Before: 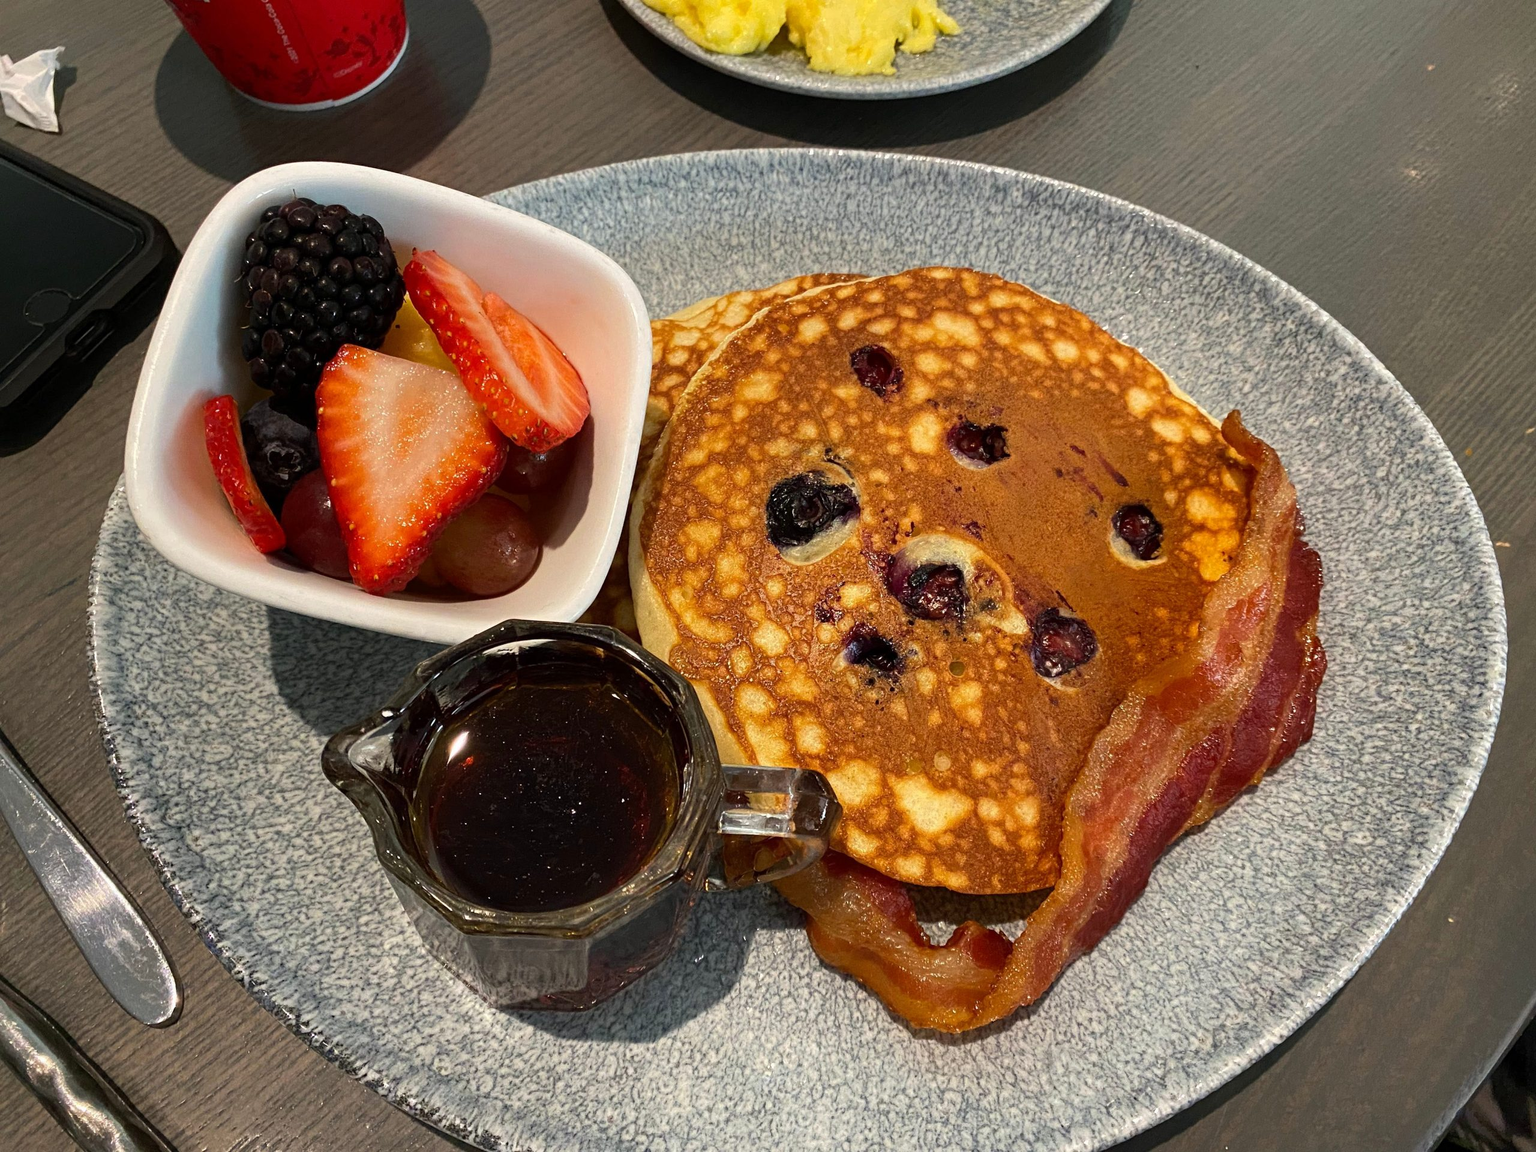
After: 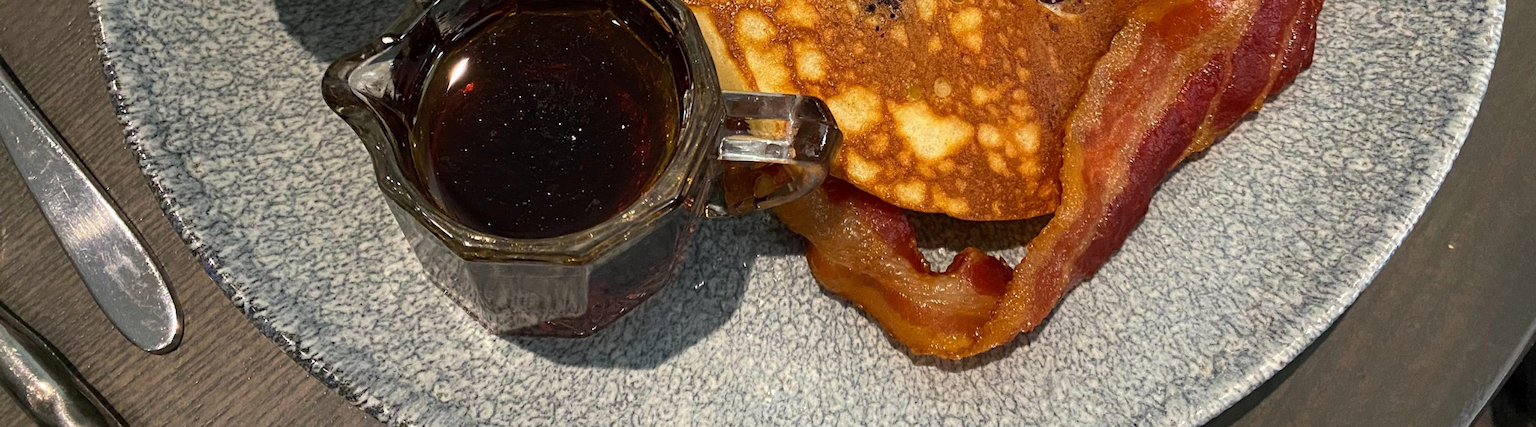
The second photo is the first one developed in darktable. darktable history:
crop and rotate: top 58.503%, bottom 4.328%
